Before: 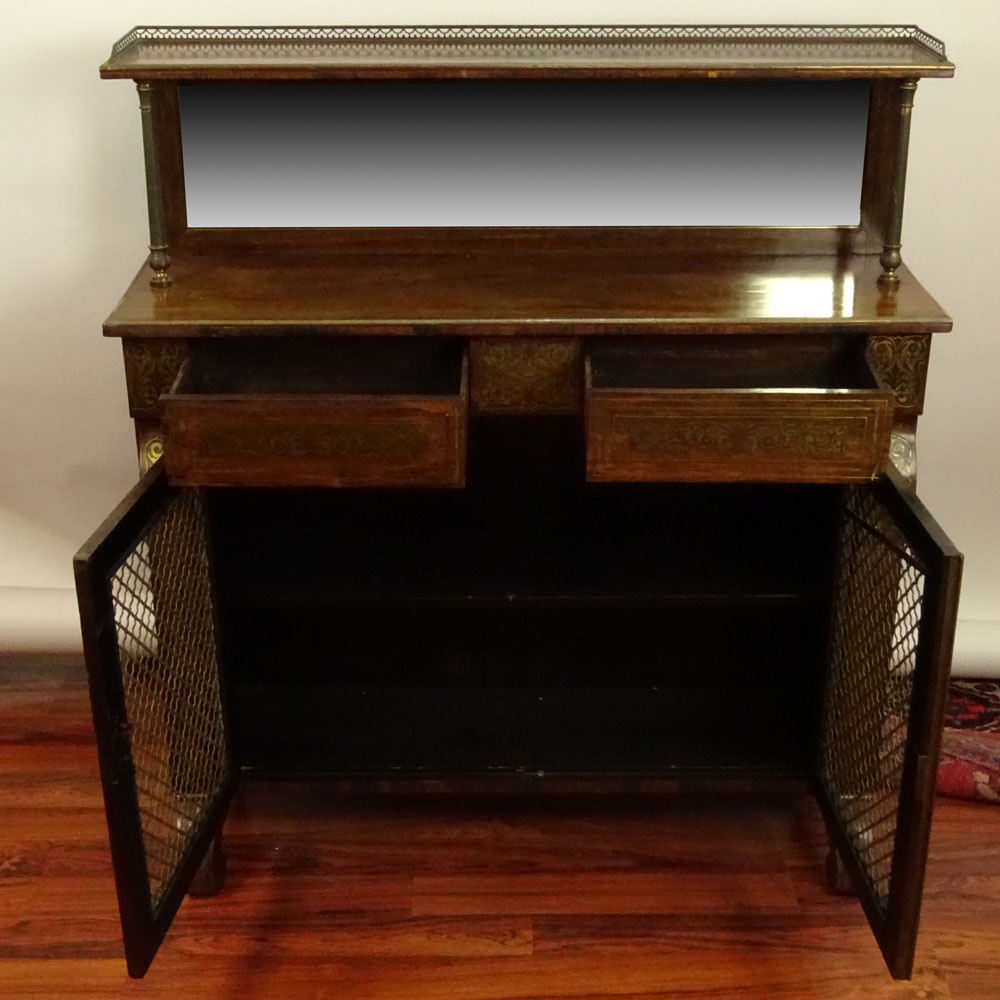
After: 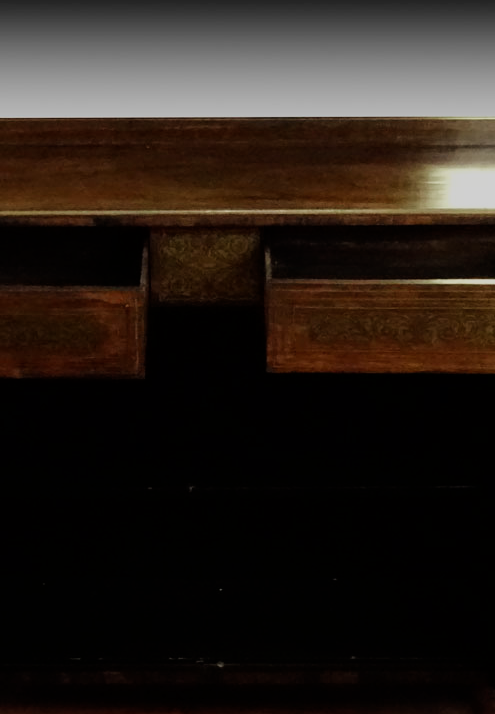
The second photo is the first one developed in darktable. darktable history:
filmic rgb: black relative exposure -7.32 EV, white relative exposure 5.09 EV, hardness 3.2
haze removal: strength -0.1, adaptive false
crop: left 32.075%, top 10.976%, right 18.355%, bottom 17.596%
